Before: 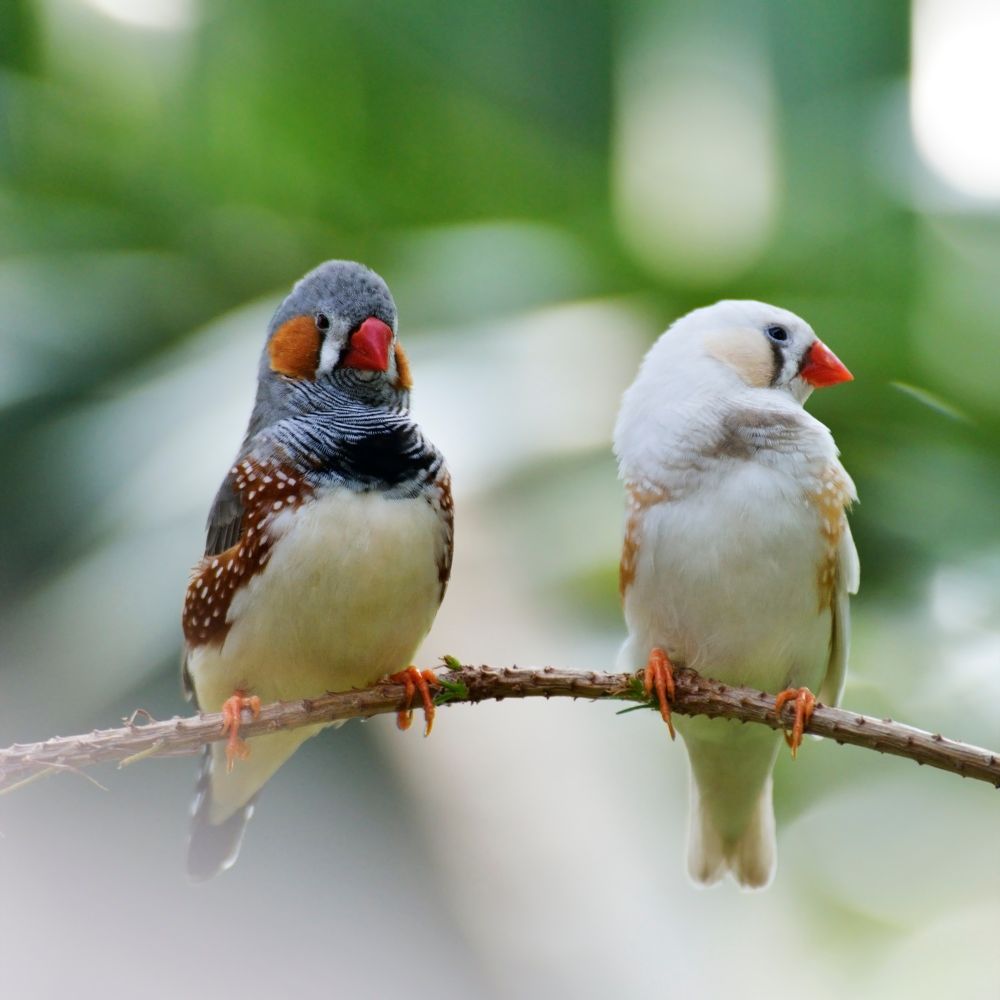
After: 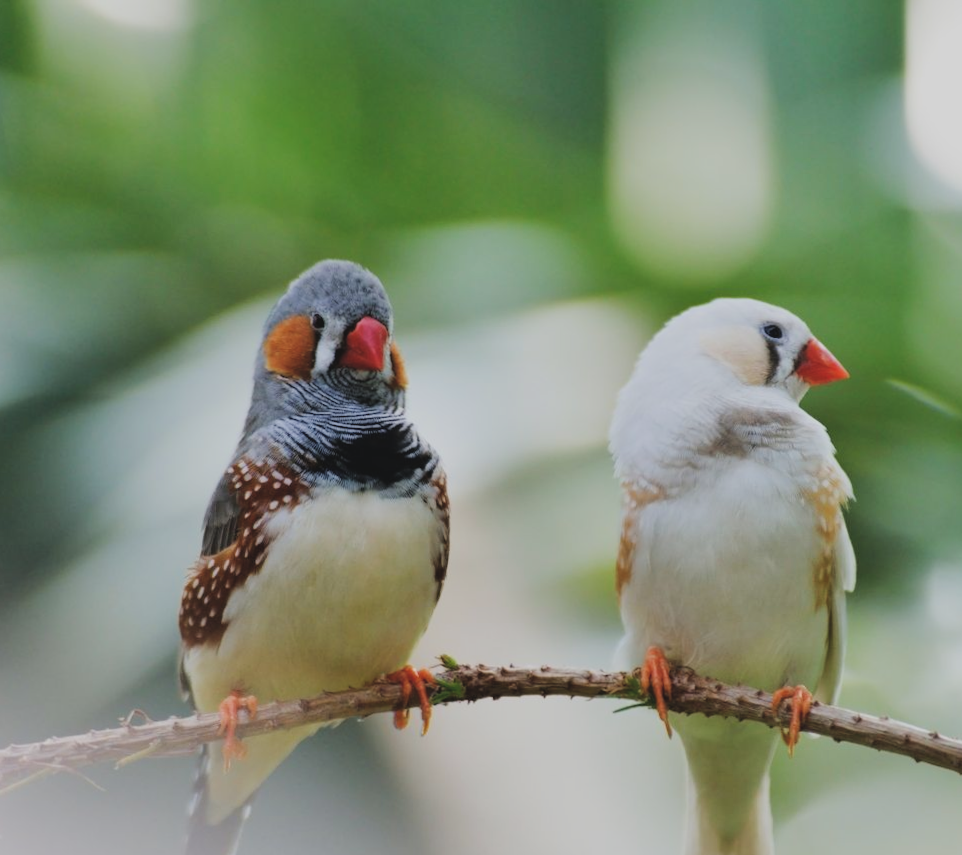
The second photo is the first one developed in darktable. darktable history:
crop and rotate: angle 0.2°, left 0.275%, right 3.127%, bottom 14.18%
filmic rgb: black relative exposure -7.65 EV, white relative exposure 4.56 EV, hardness 3.61
exposure: black level correction -0.015, compensate highlight preservation false
